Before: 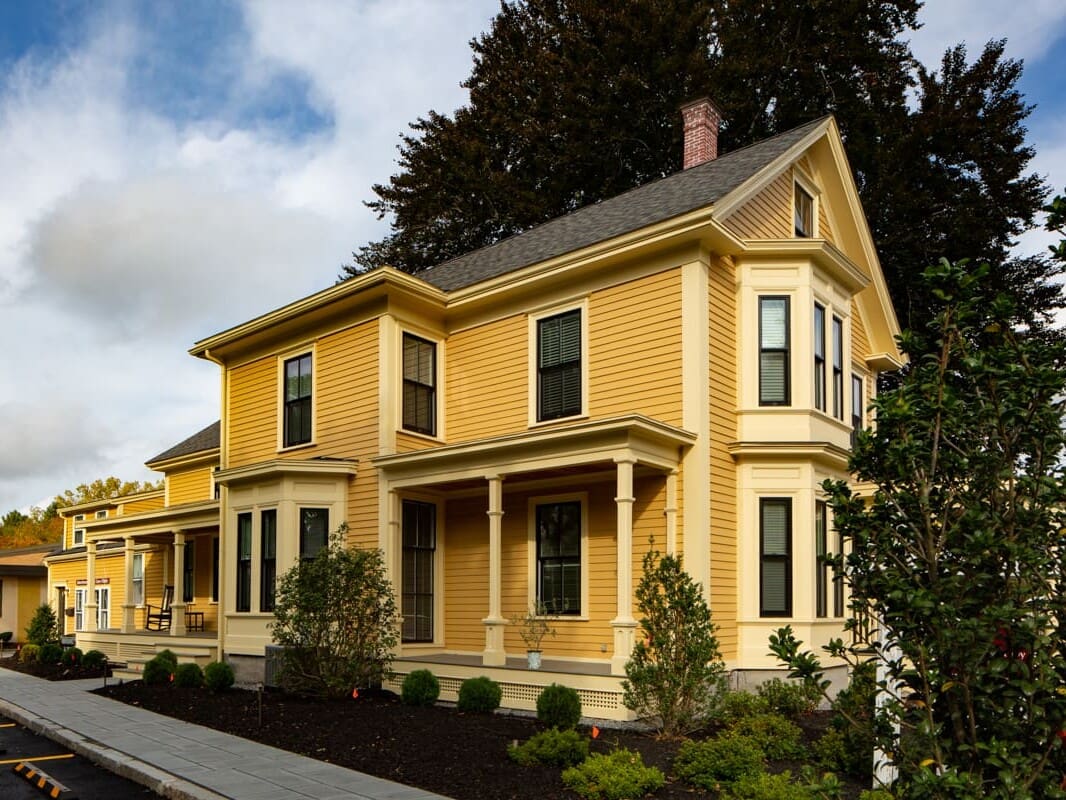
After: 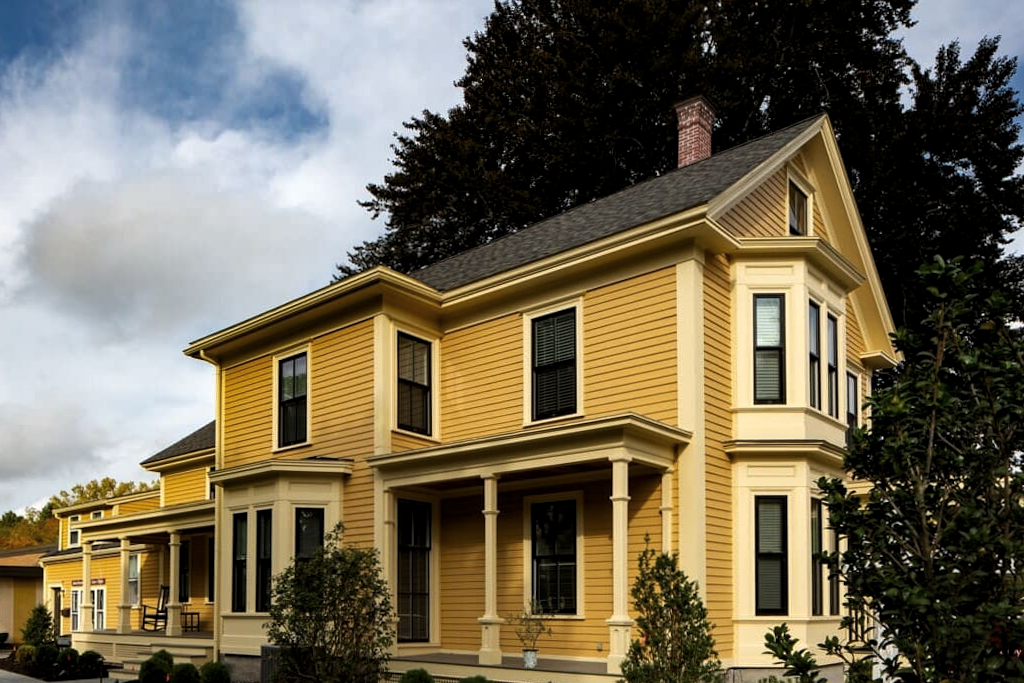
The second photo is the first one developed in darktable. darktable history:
levels: levels [0.029, 0.545, 0.971]
crop and rotate: angle 0.2°, left 0.275%, right 3.127%, bottom 14.18%
